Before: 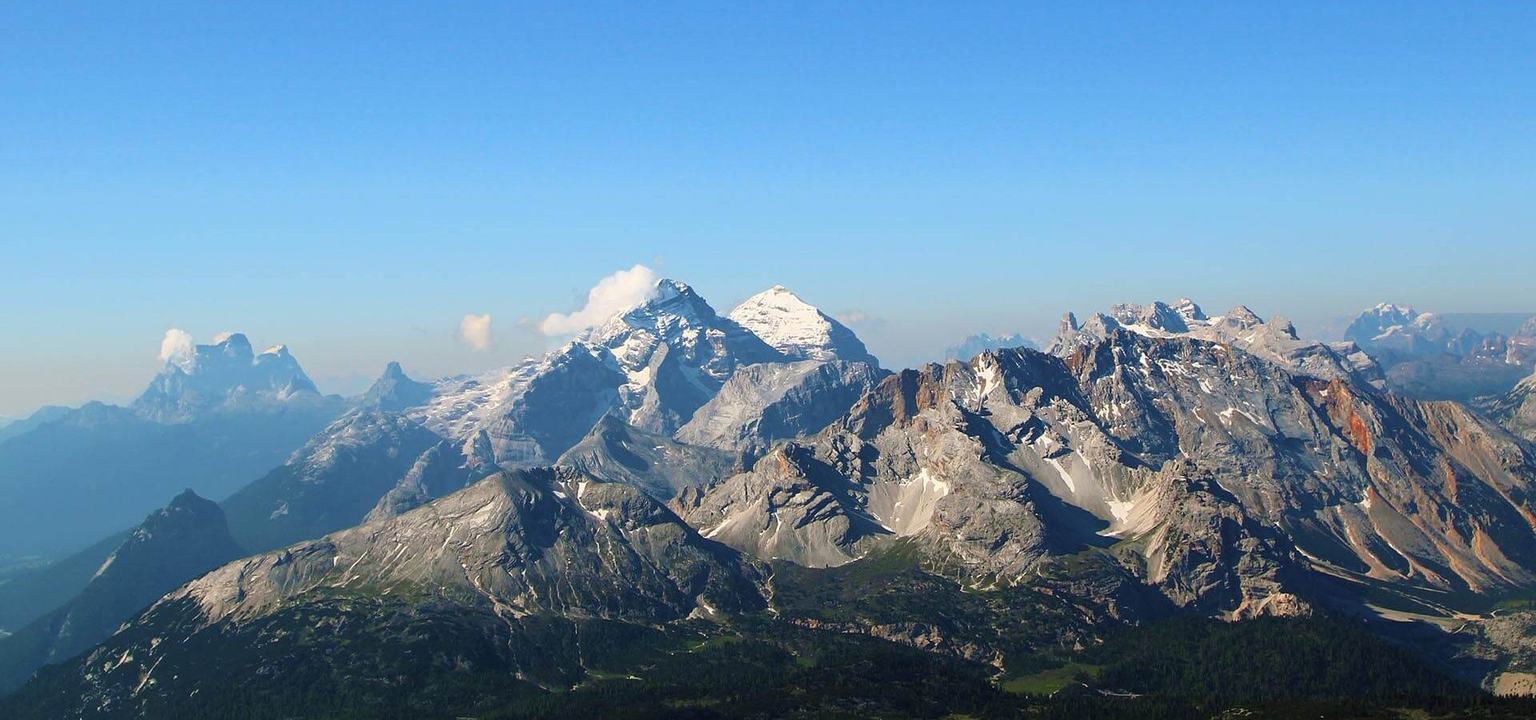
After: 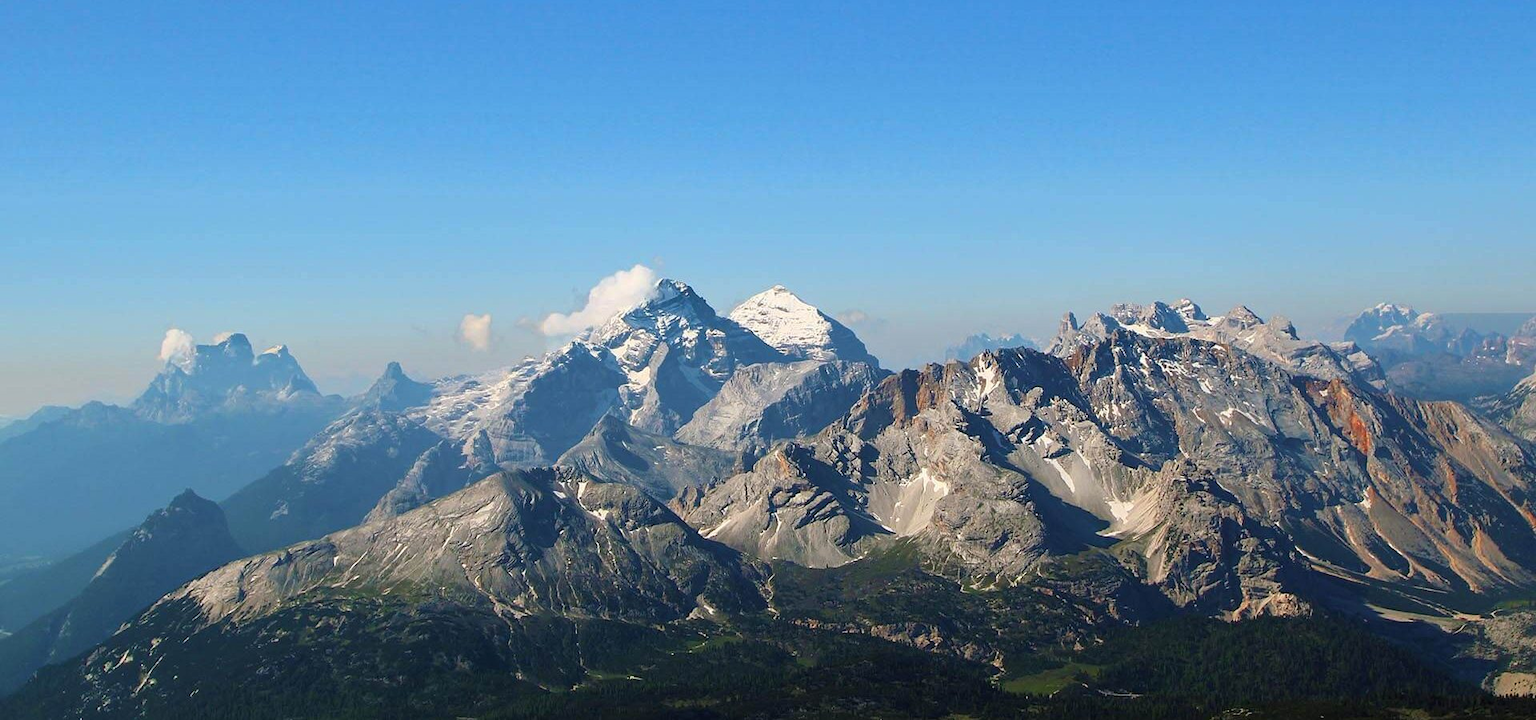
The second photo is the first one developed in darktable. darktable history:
shadows and highlights: shadows 5, soften with gaussian
white balance: emerald 1
